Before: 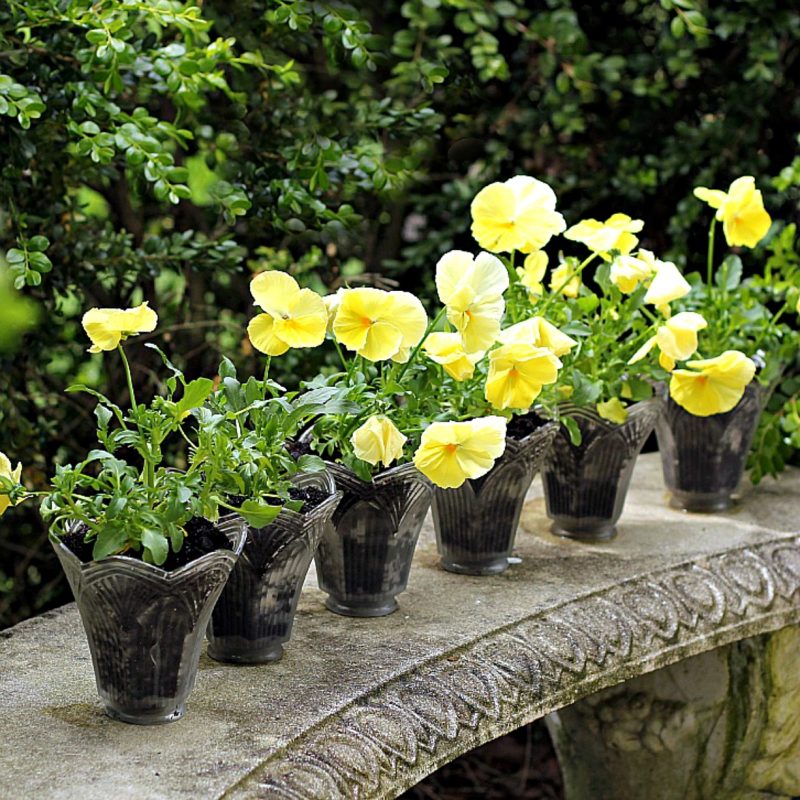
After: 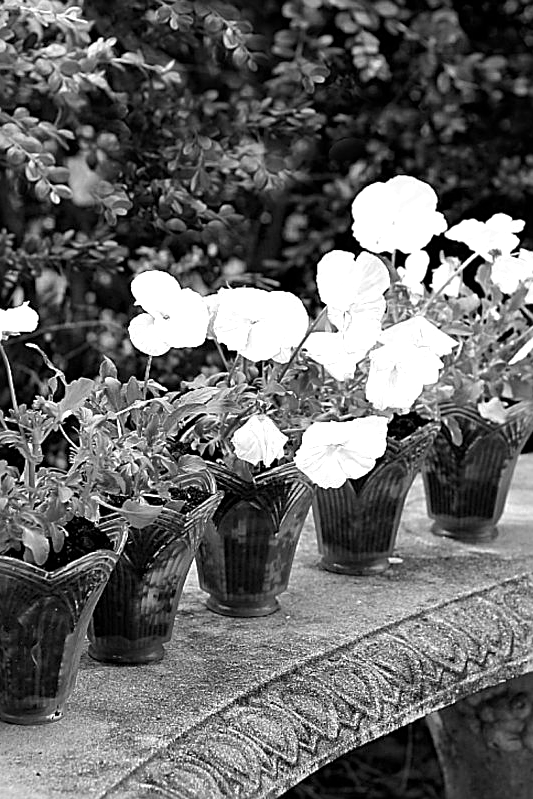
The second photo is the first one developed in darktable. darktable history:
crop and rotate: left 15.055%, right 18.278%
color zones: curves: ch0 [(0.018, 0.548) (0.197, 0.654) (0.425, 0.447) (0.605, 0.658) (0.732, 0.579)]; ch1 [(0.105, 0.531) (0.224, 0.531) (0.386, 0.39) (0.618, 0.456) (0.732, 0.456) (0.956, 0.421)]; ch2 [(0.039, 0.583) (0.215, 0.465) (0.399, 0.544) (0.465, 0.548) (0.614, 0.447) (0.724, 0.43) (0.882, 0.623) (0.956, 0.632)]
sharpen: on, module defaults
monochrome: a 32, b 64, size 2.3
